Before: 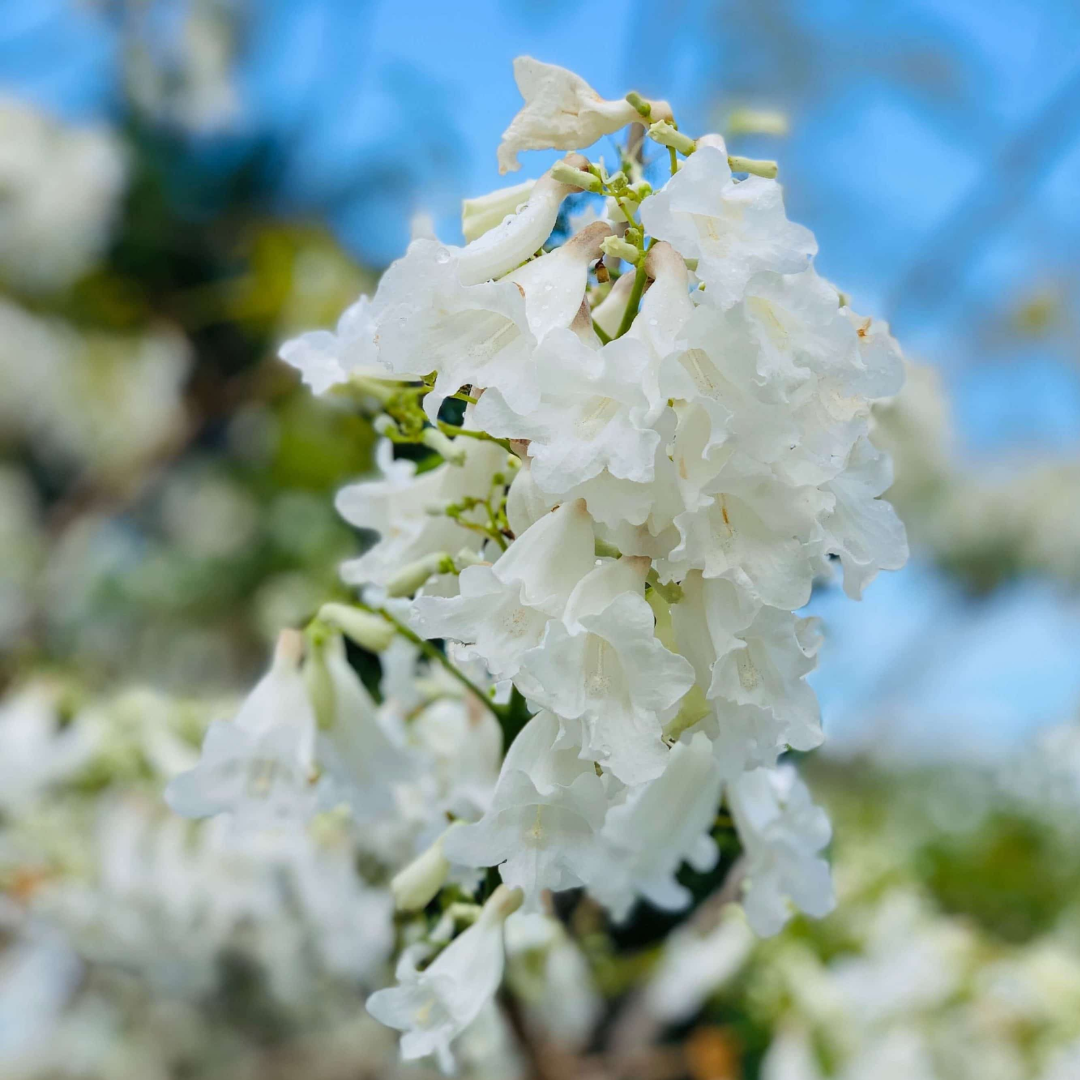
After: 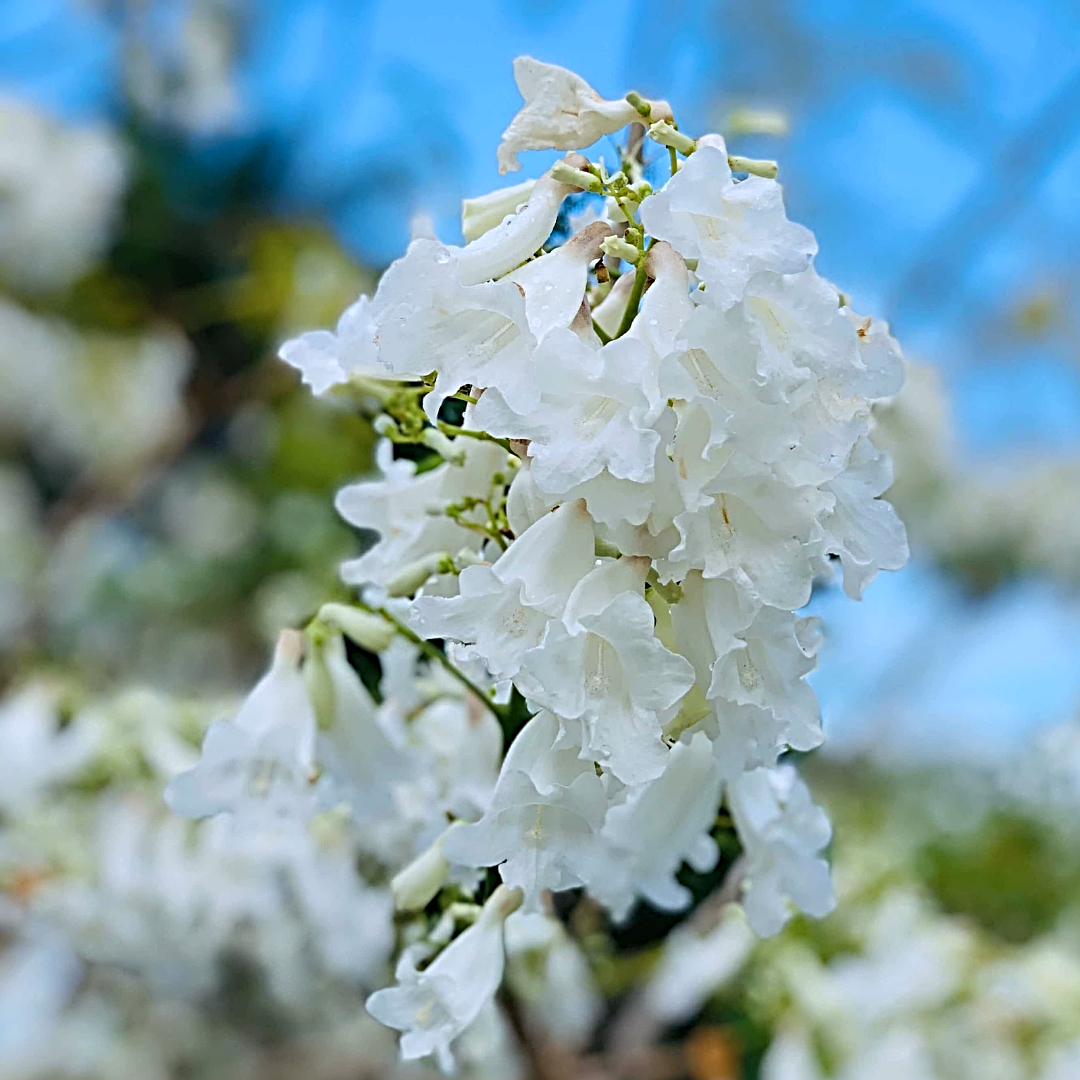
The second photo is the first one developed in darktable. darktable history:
color correction: highlights a* -0.715, highlights b* -8.46
sharpen: radius 3.709, amount 0.927
